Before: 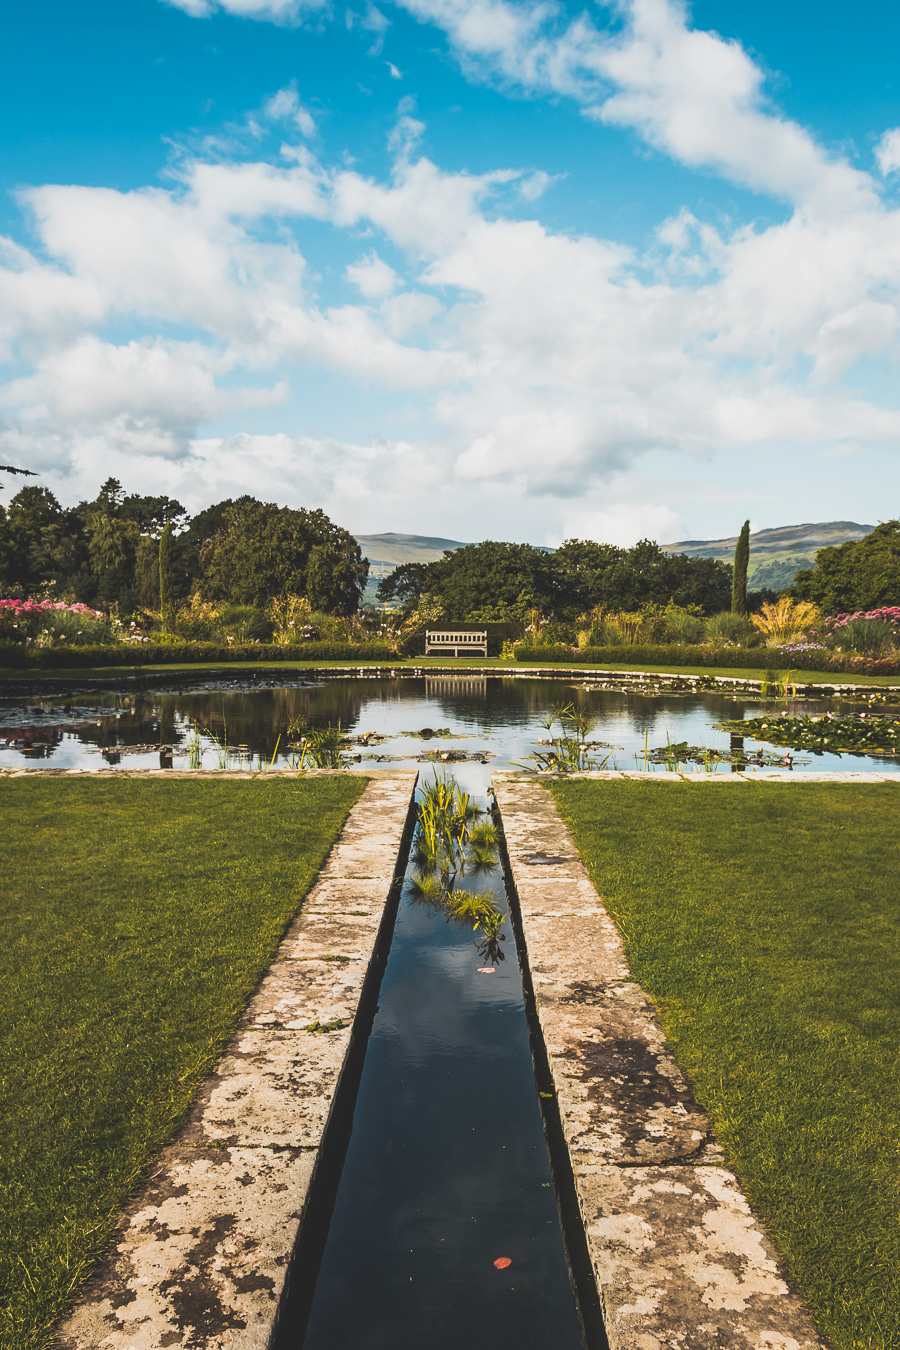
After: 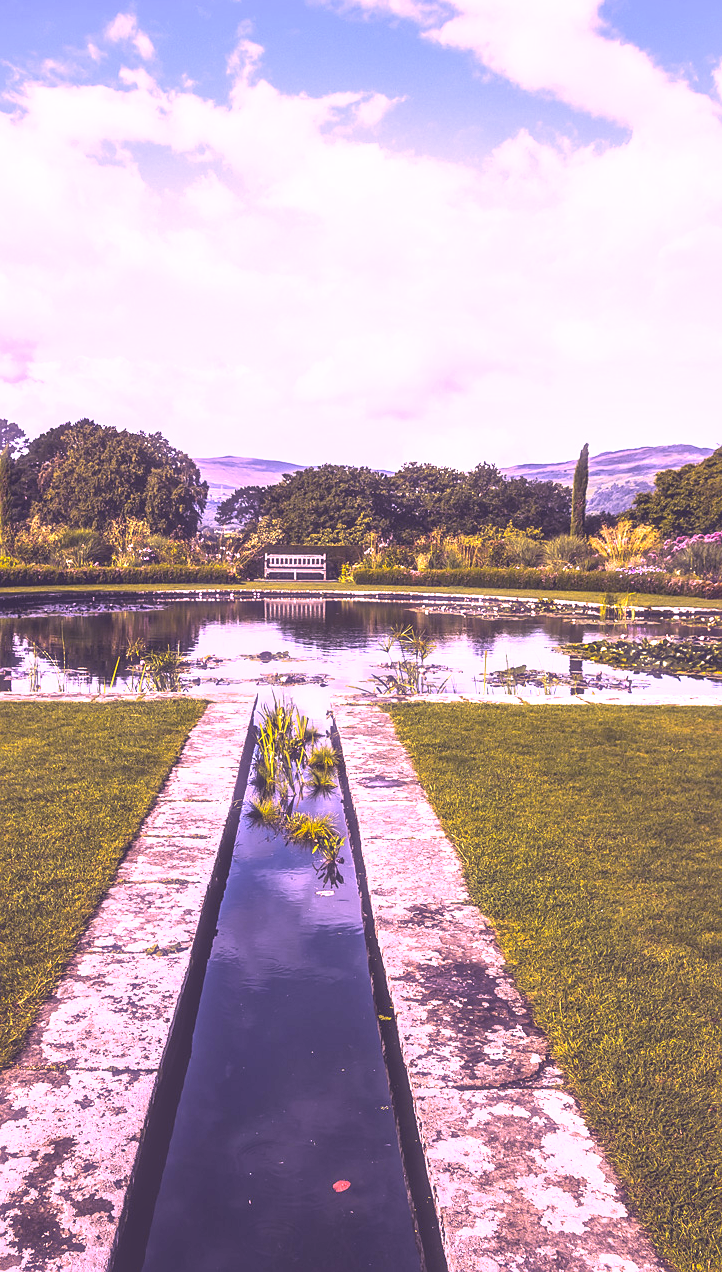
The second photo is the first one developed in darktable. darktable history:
exposure: black level correction 0, exposure 0.7 EV, compensate exposure bias true, compensate highlight preservation false
haze removal: strength -0.09, distance 0.358, compatibility mode true, adaptive false
color correction: highlights a* 21.16, highlights b* 19.61
crop and rotate: left 17.959%, top 5.771%, right 1.742%
white balance: red 0.98, blue 1.61
sharpen: radius 1.559, amount 0.373, threshold 1.271
shadows and highlights: shadows 62.66, white point adjustment 0.37, highlights -34.44, compress 83.82%
local contrast: on, module defaults
